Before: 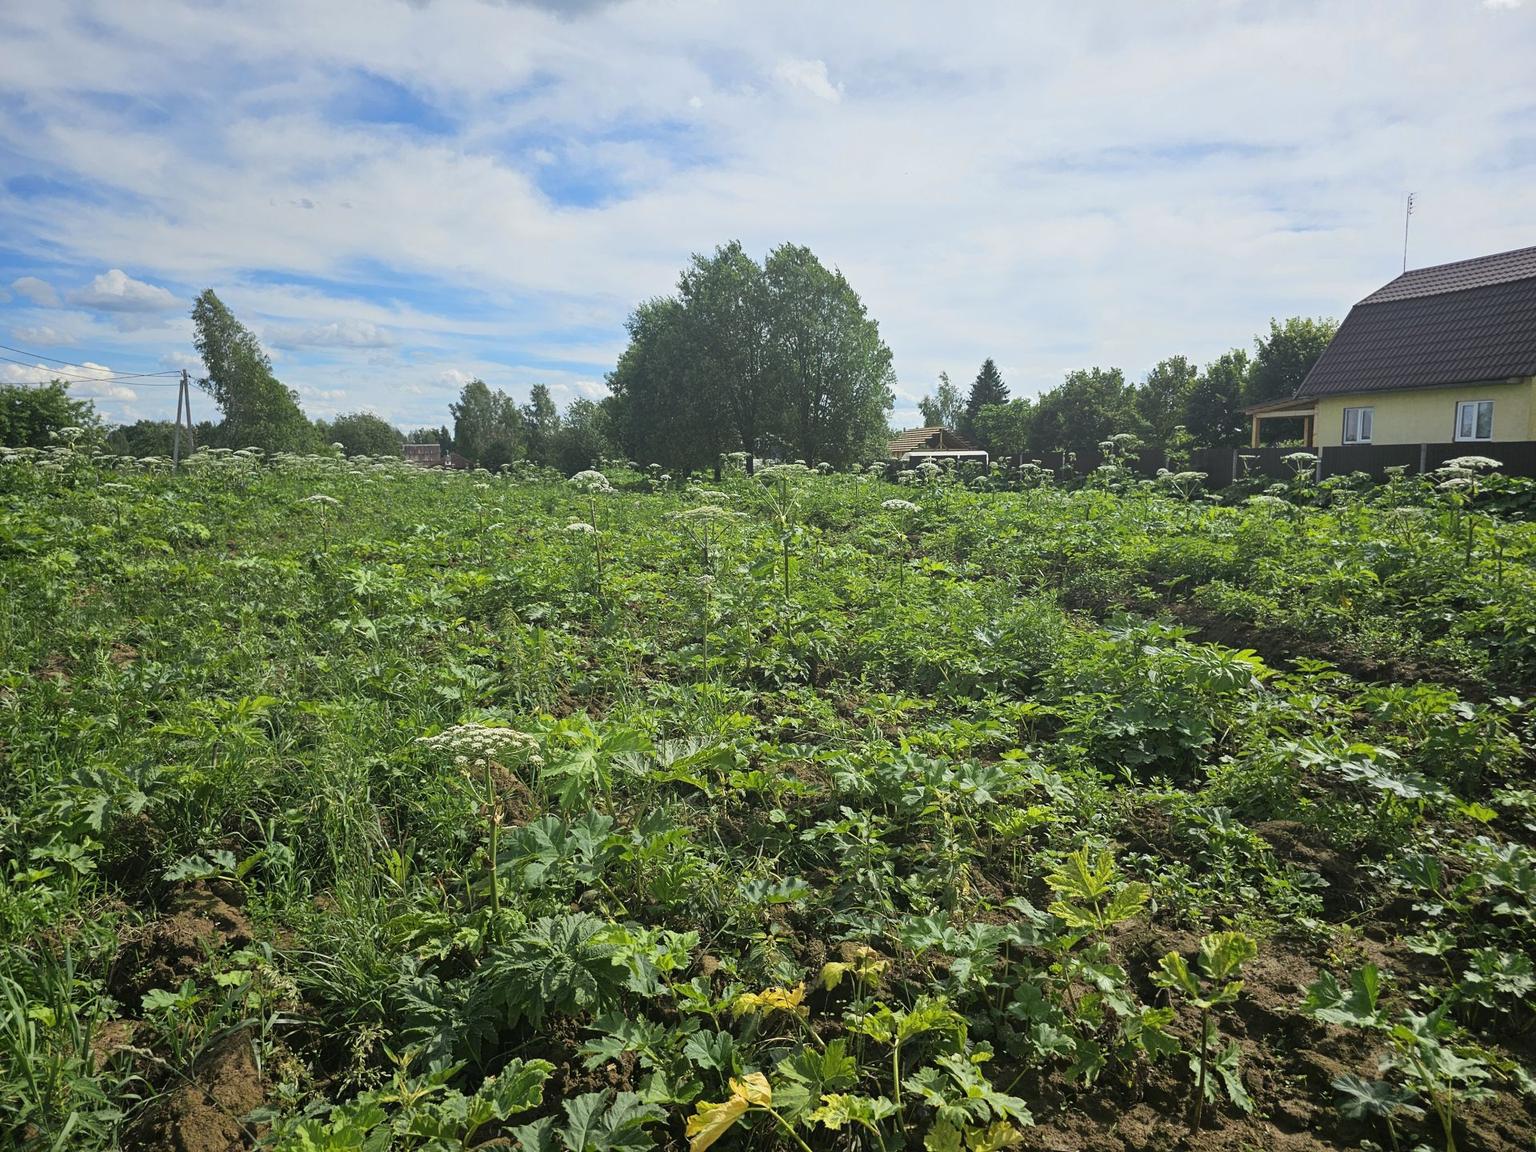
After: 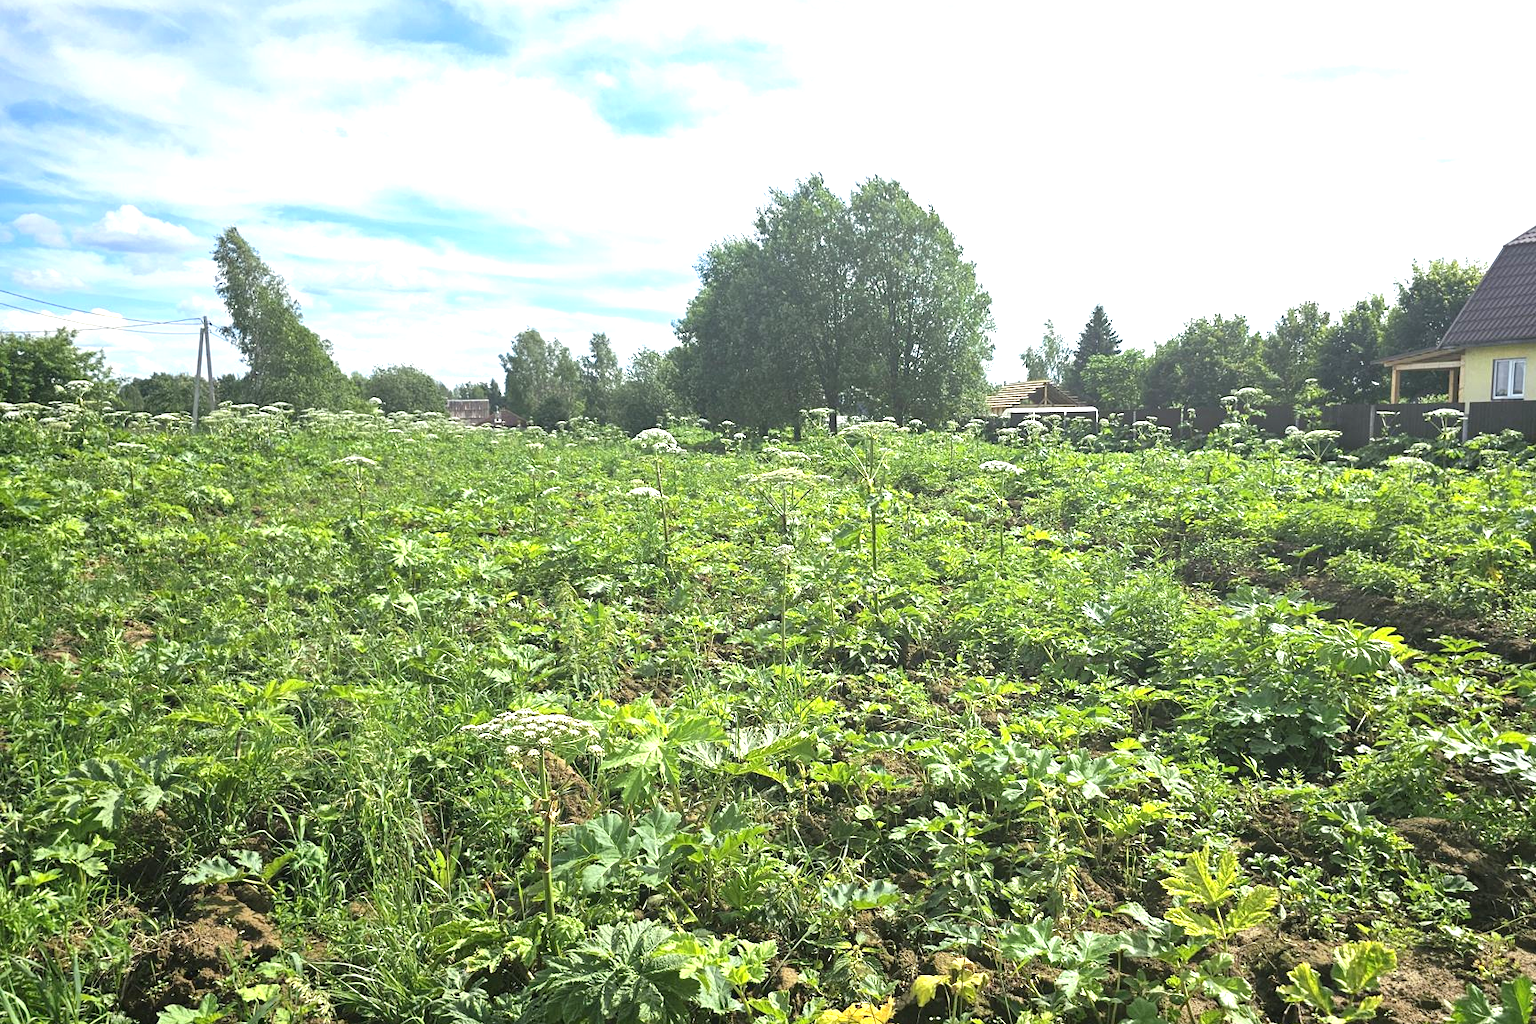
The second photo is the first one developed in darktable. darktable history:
crop: top 7.42%, right 9.784%, bottom 12.008%
exposure: black level correction 0, exposure 1.096 EV, compensate exposure bias true, compensate highlight preservation false
